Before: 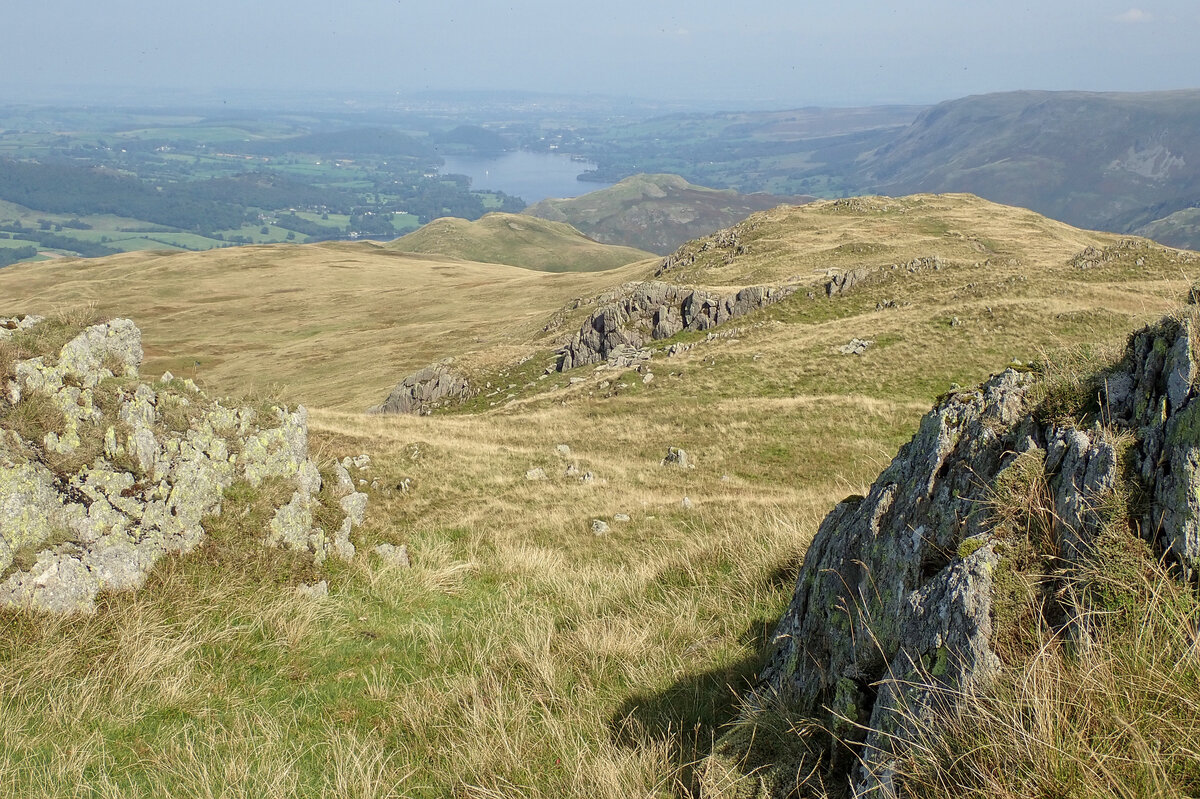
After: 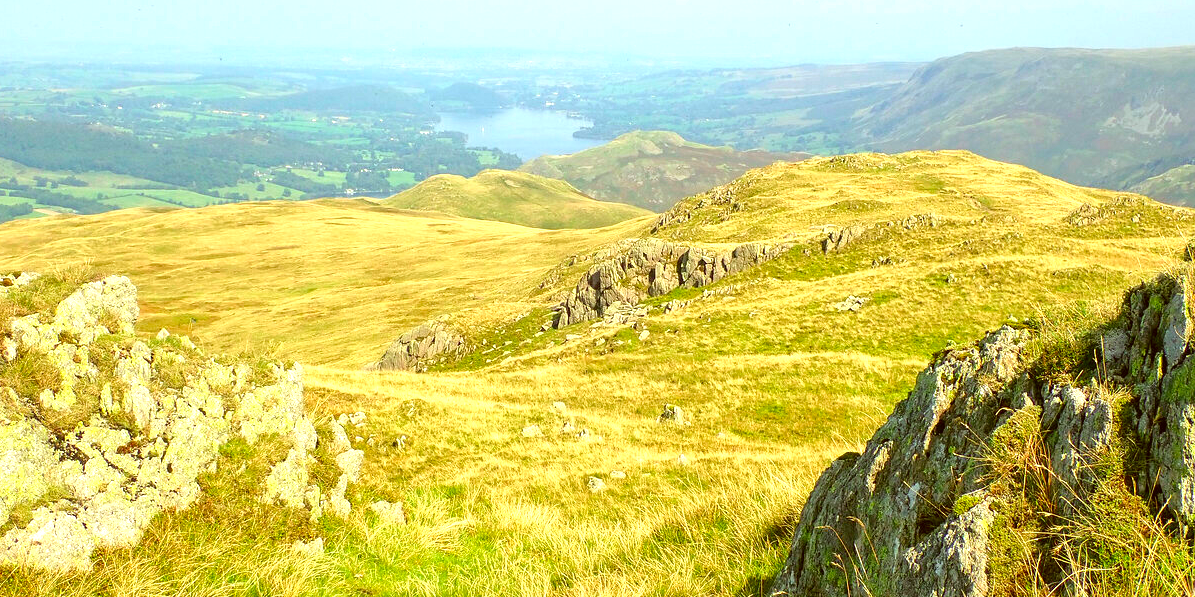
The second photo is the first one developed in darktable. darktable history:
crop: left 0.387%, top 5.469%, bottom 19.809%
color correction: highlights a* -1.43, highlights b* 10.12, shadows a* 0.395, shadows b* 19.35
exposure: exposure 1 EV, compensate highlight preservation false
color contrast: green-magenta contrast 1.69, blue-yellow contrast 1.49
